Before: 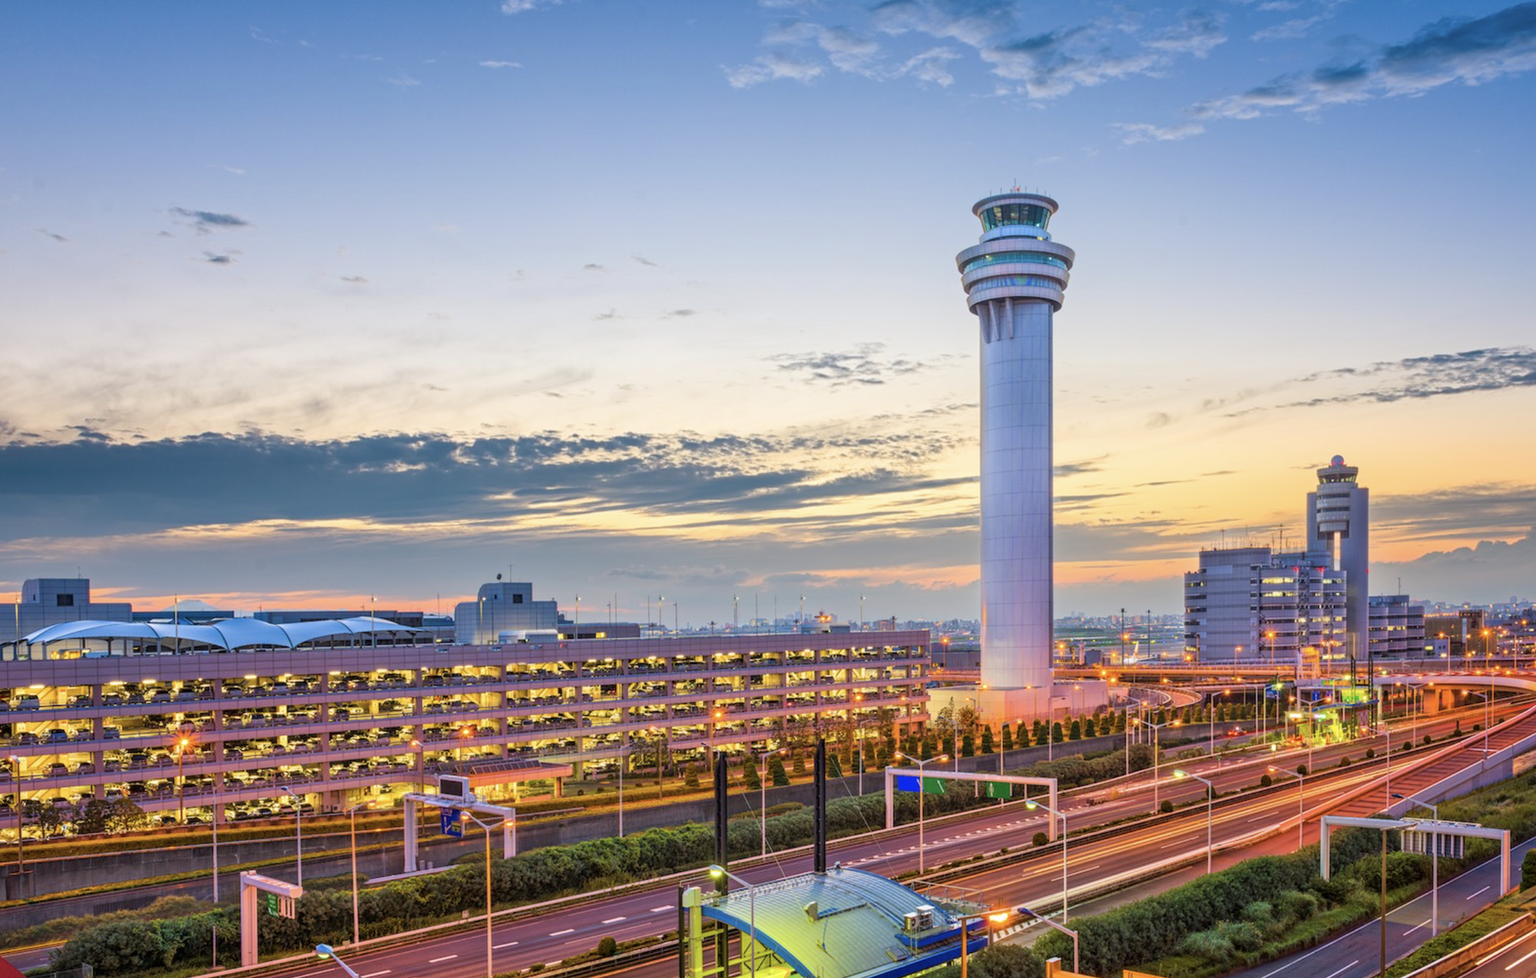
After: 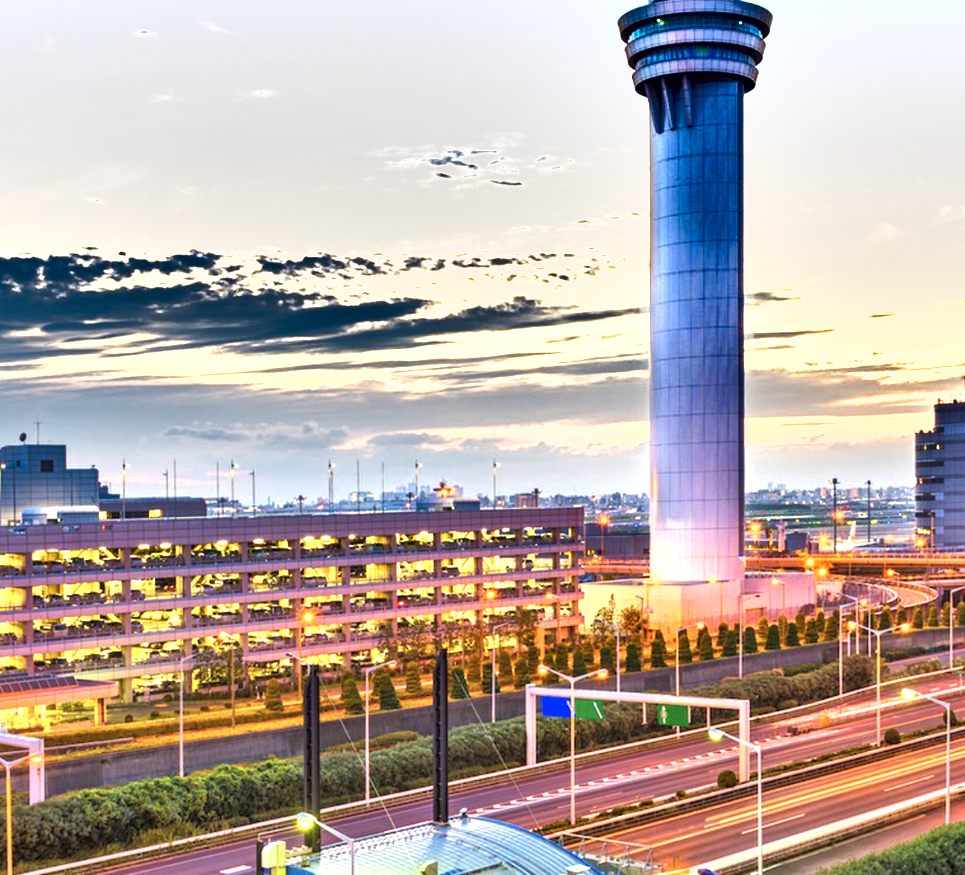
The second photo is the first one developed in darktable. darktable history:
exposure: black level correction 0, exposure 1.1 EV, compensate exposure bias true, compensate highlight preservation false
crop: left 31.379%, top 24.658%, right 20.326%, bottom 6.628%
shadows and highlights: radius 118.69, shadows 42.21, highlights -61.56, soften with gaussian
